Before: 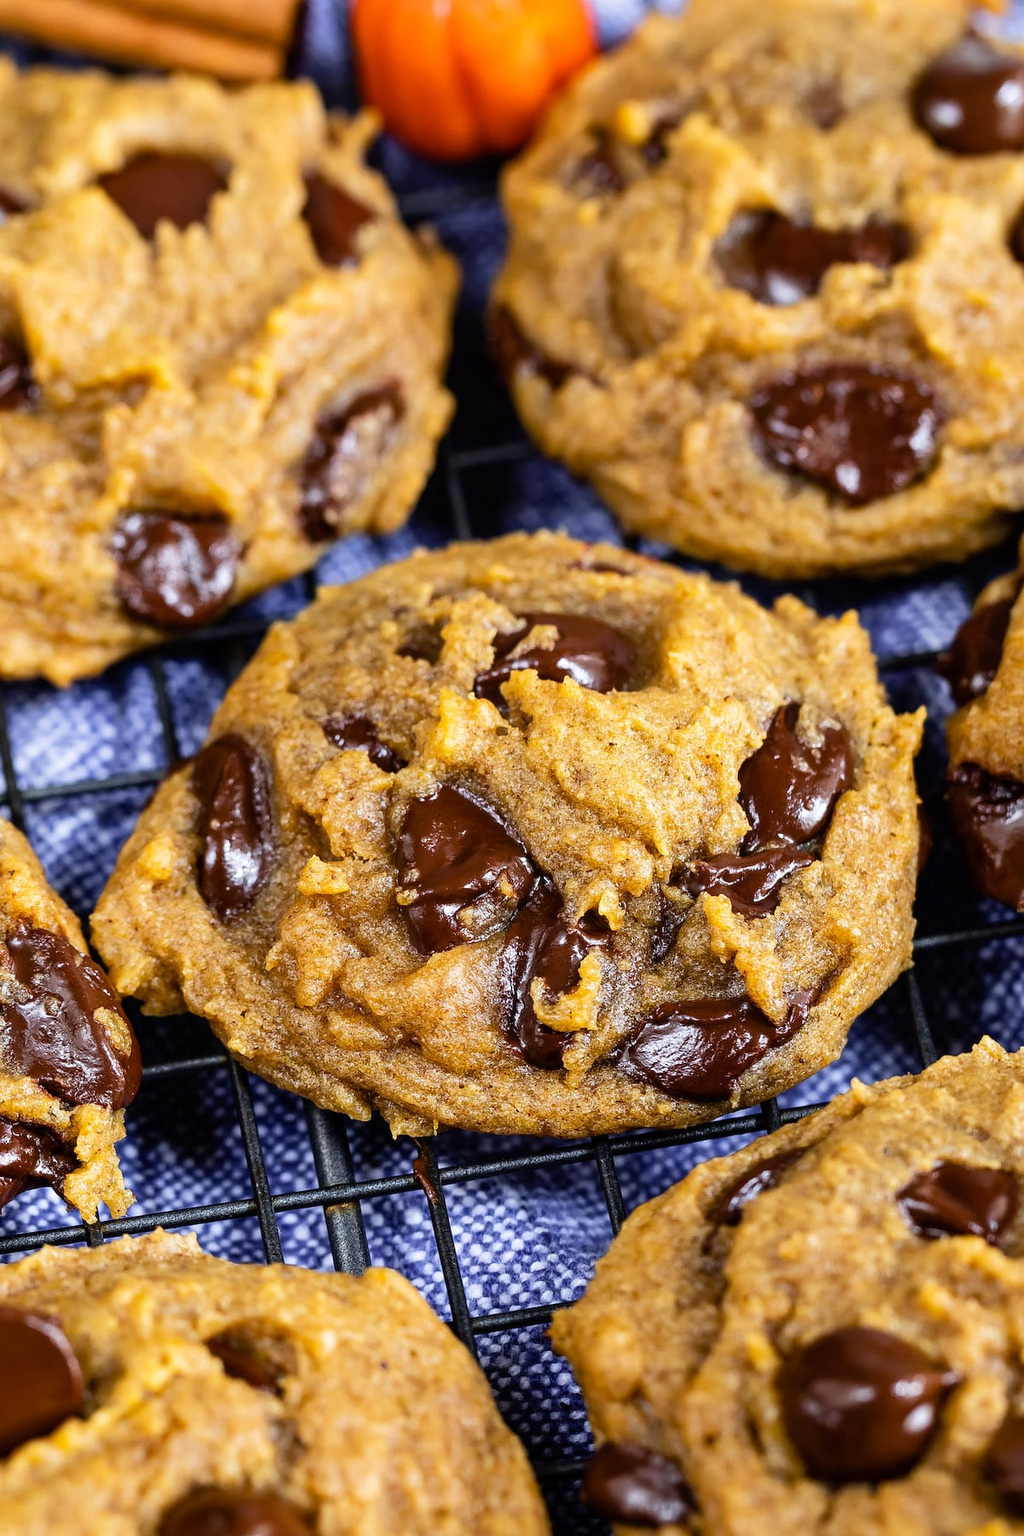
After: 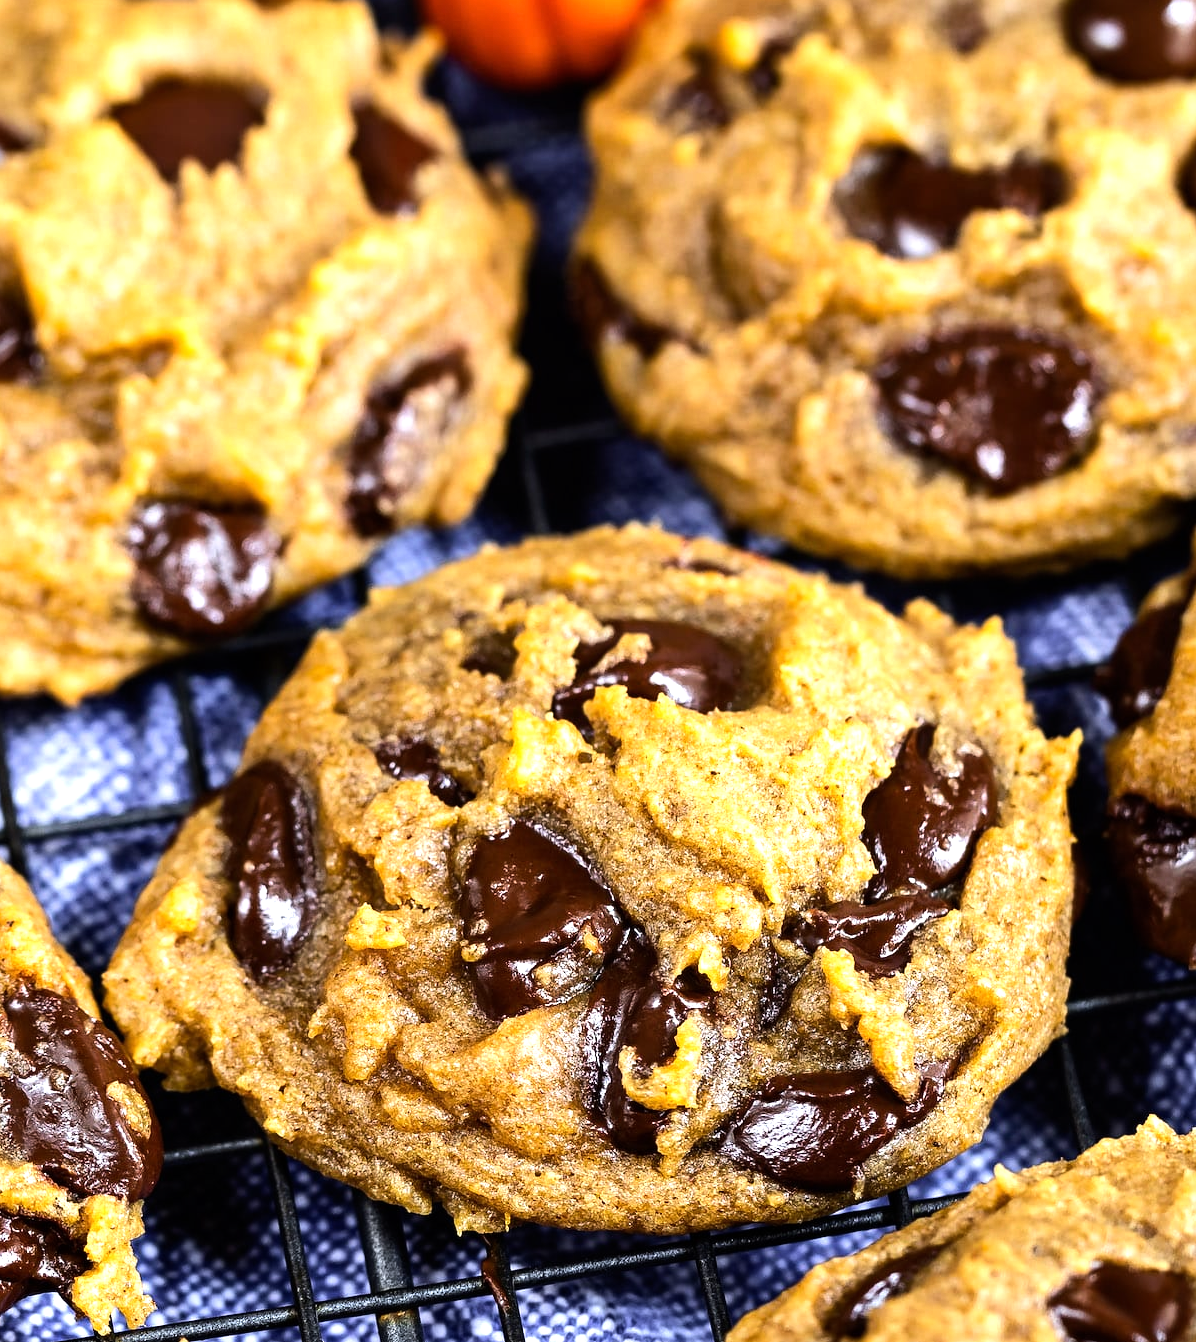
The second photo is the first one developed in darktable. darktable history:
crop: left 0.288%, top 5.528%, bottom 19.879%
tone equalizer: -8 EV -0.776 EV, -7 EV -0.675 EV, -6 EV -0.585 EV, -5 EV -0.408 EV, -3 EV 0.388 EV, -2 EV 0.6 EV, -1 EV 0.689 EV, +0 EV 0.74 EV, edges refinement/feathering 500, mask exposure compensation -1.57 EV, preserve details no
